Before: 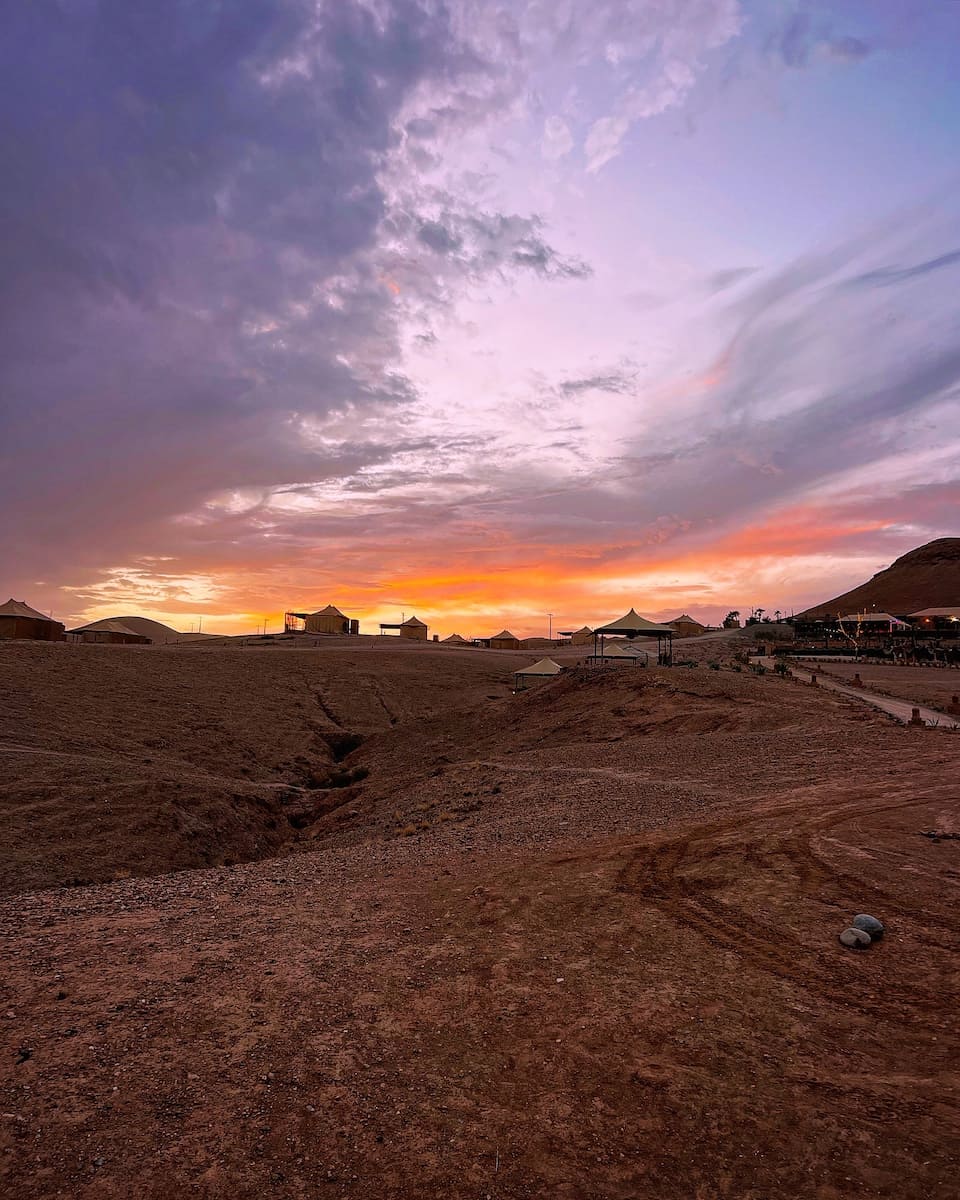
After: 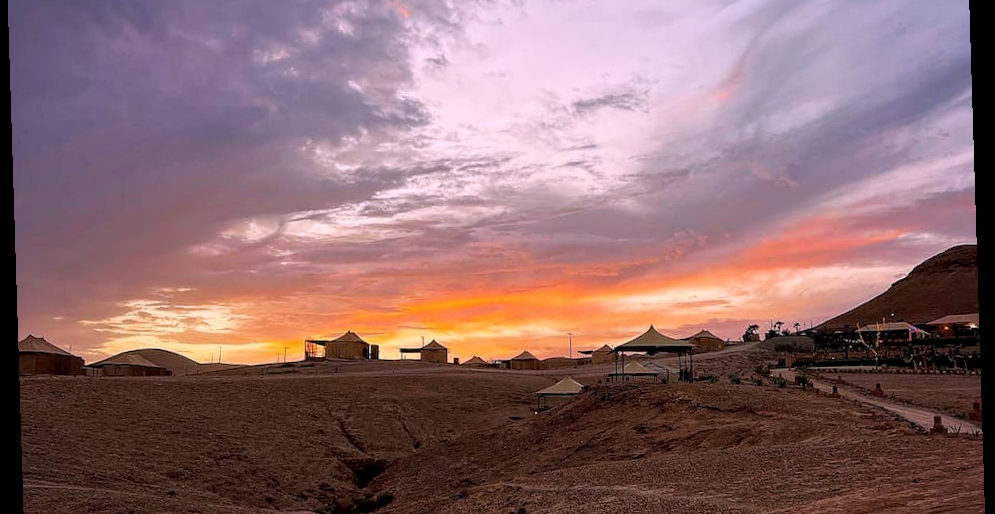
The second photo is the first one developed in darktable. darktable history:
local contrast: highlights 100%, shadows 100%, detail 120%, midtone range 0.2
crop and rotate: top 23.84%, bottom 34.294%
rotate and perspective: rotation -1.77°, lens shift (horizontal) 0.004, automatic cropping off
